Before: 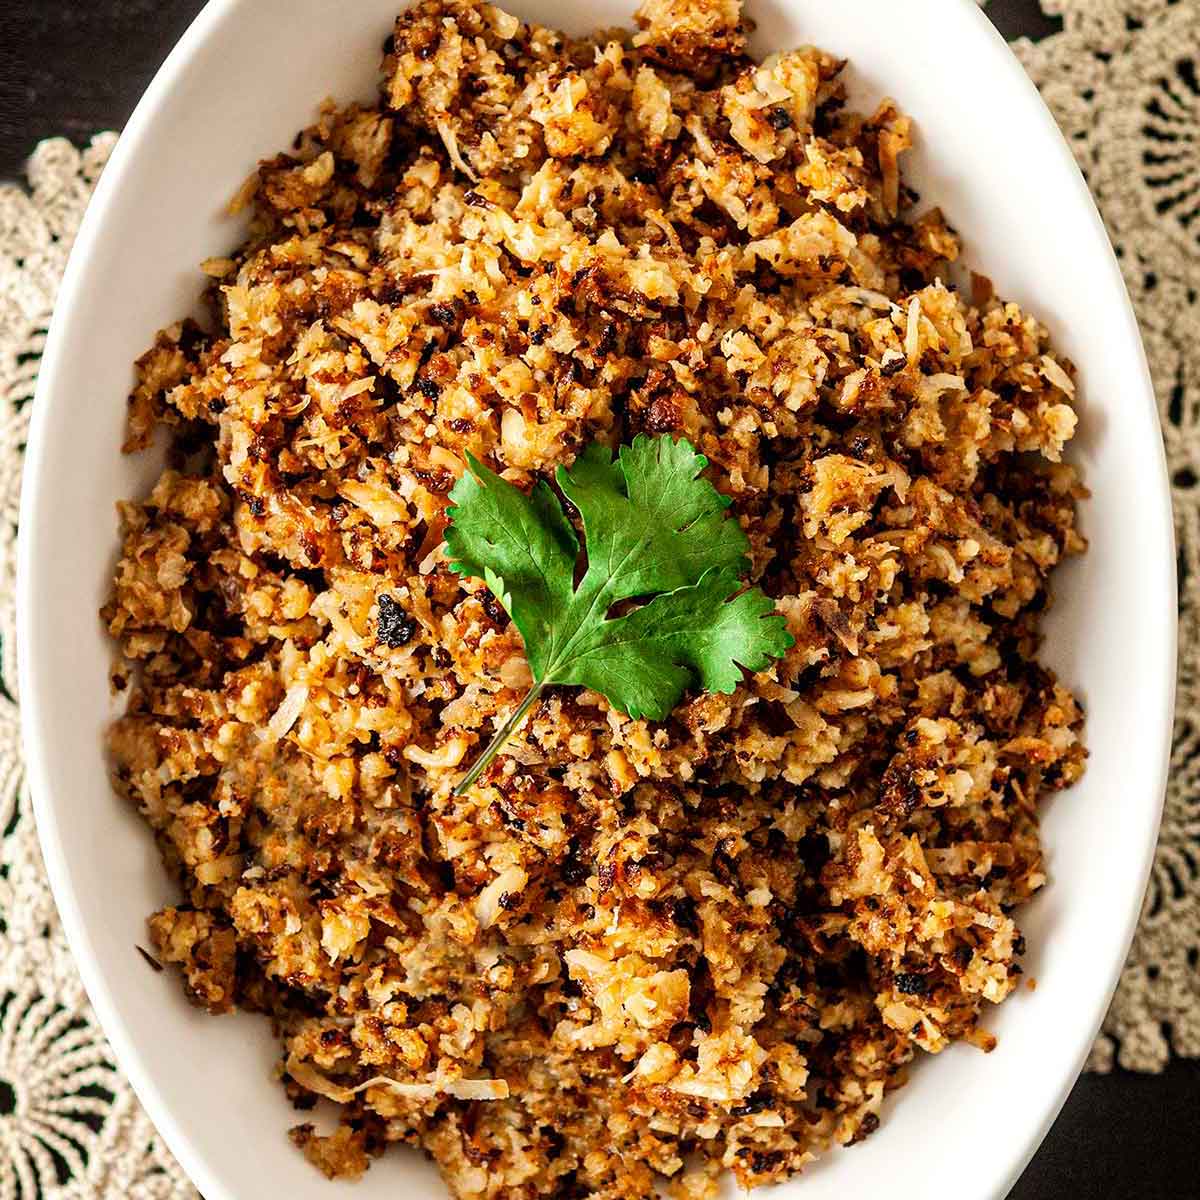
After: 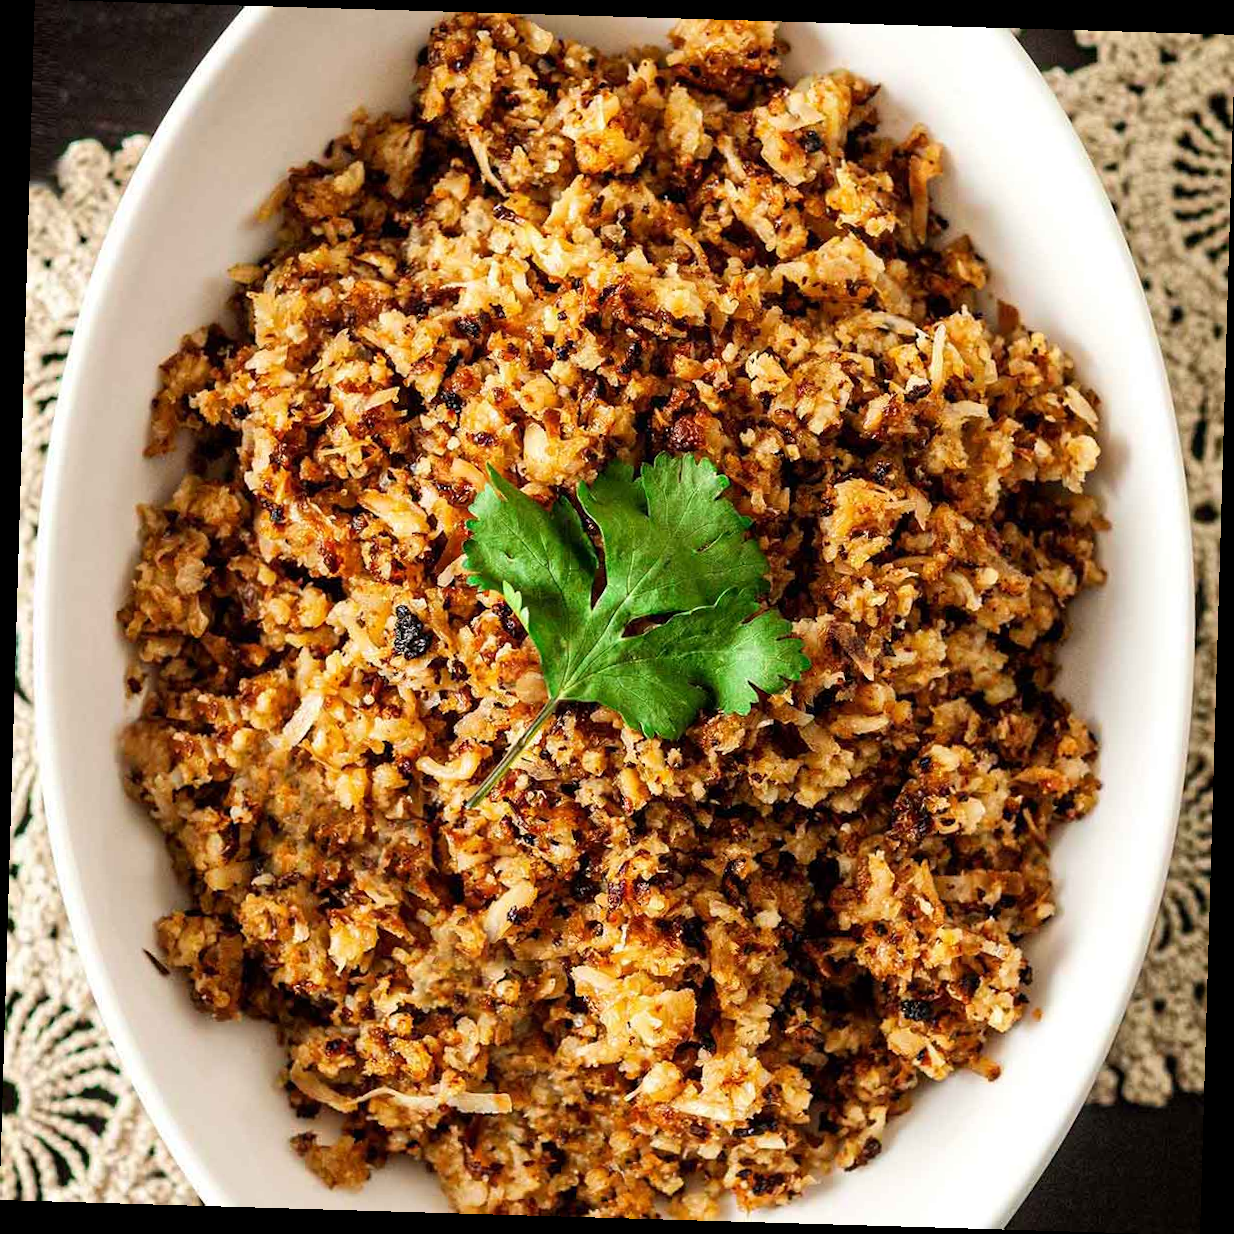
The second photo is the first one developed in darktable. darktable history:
crop and rotate: angle -1.69°
